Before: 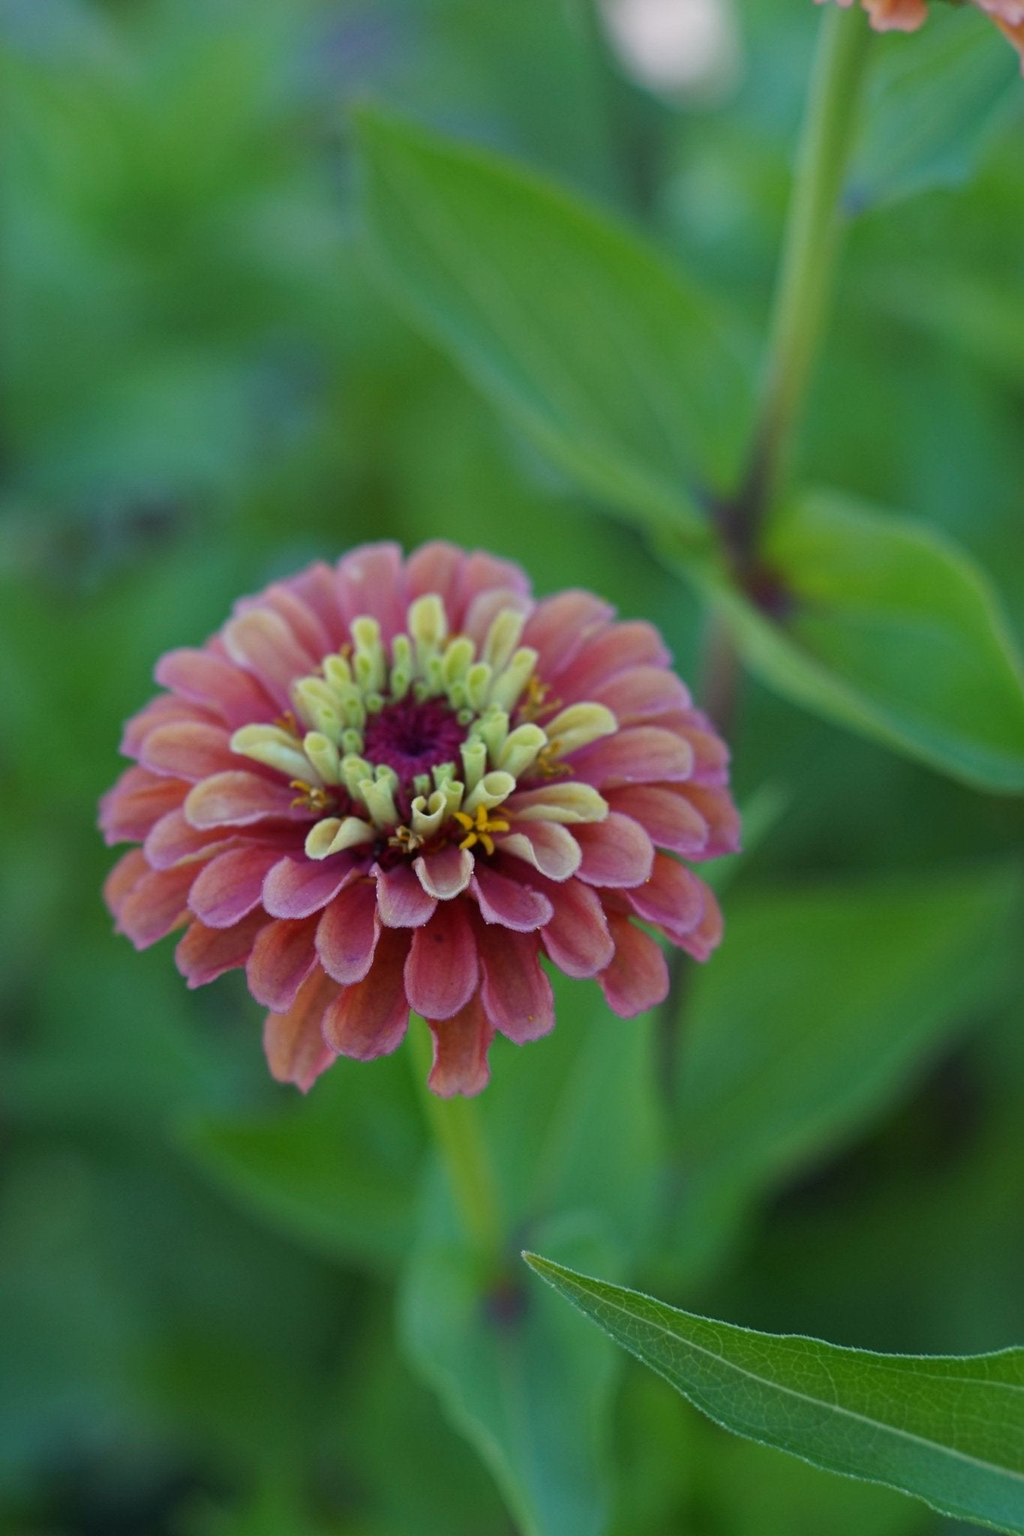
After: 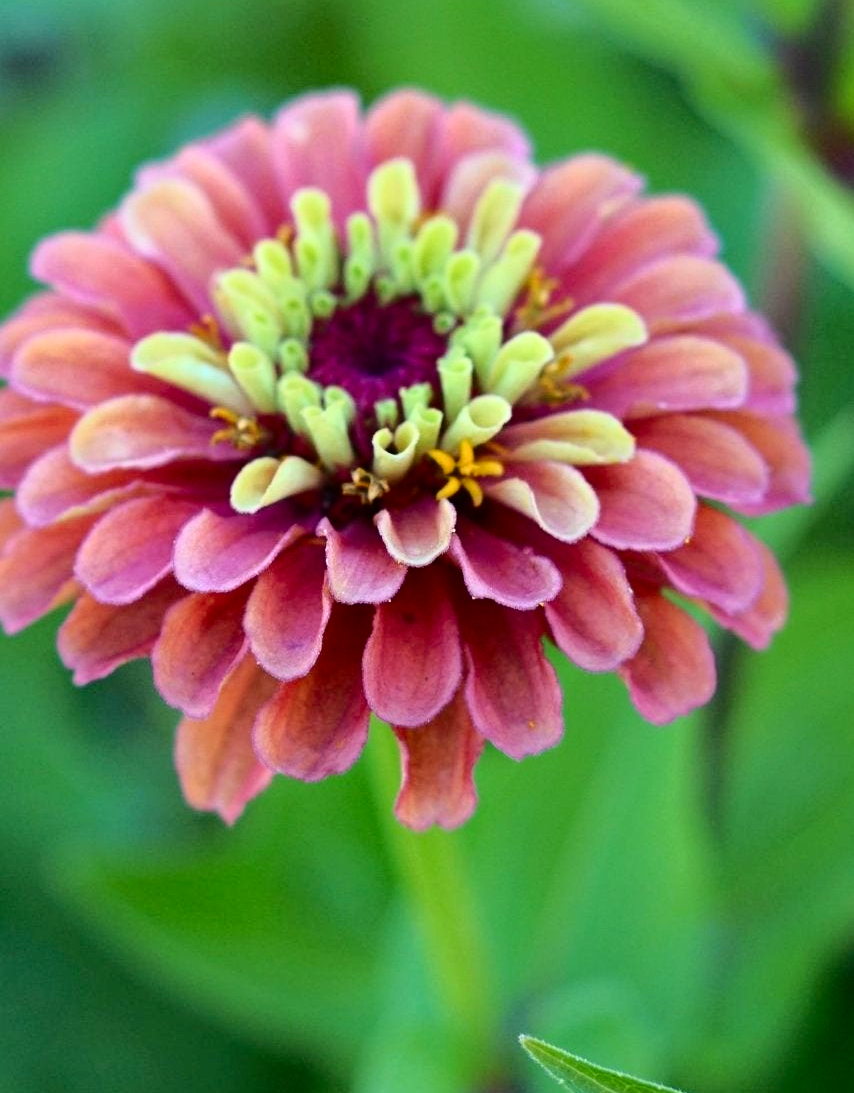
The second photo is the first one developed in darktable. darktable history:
shadows and highlights: highlights color adjustment 78.05%, soften with gaussian
crop: left 12.937%, top 30.947%, right 24.458%, bottom 15.654%
tone equalizer: -8 EV -0.779 EV, -7 EV -0.727 EV, -6 EV -0.63 EV, -5 EV -0.39 EV, -3 EV 0.4 EV, -2 EV 0.6 EV, -1 EV 0.688 EV, +0 EV 0.773 EV
tone curve: curves: ch0 [(0, 0) (0.234, 0.191) (0.48, 0.534) (0.608, 0.667) (0.725, 0.809) (0.864, 0.922) (1, 1)]; ch1 [(0, 0) (0.453, 0.43) (0.5, 0.5) (0.615, 0.649) (1, 1)]; ch2 [(0, 0) (0.5, 0.5) (0.586, 0.617) (1, 1)], color space Lab, independent channels, preserve colors none
